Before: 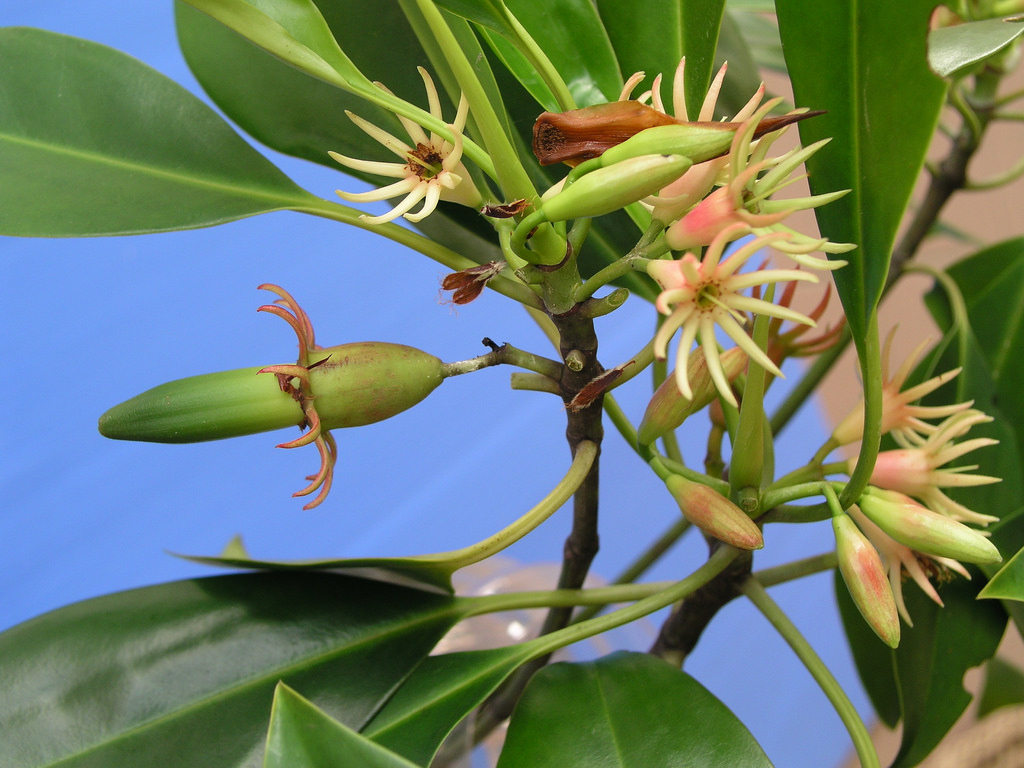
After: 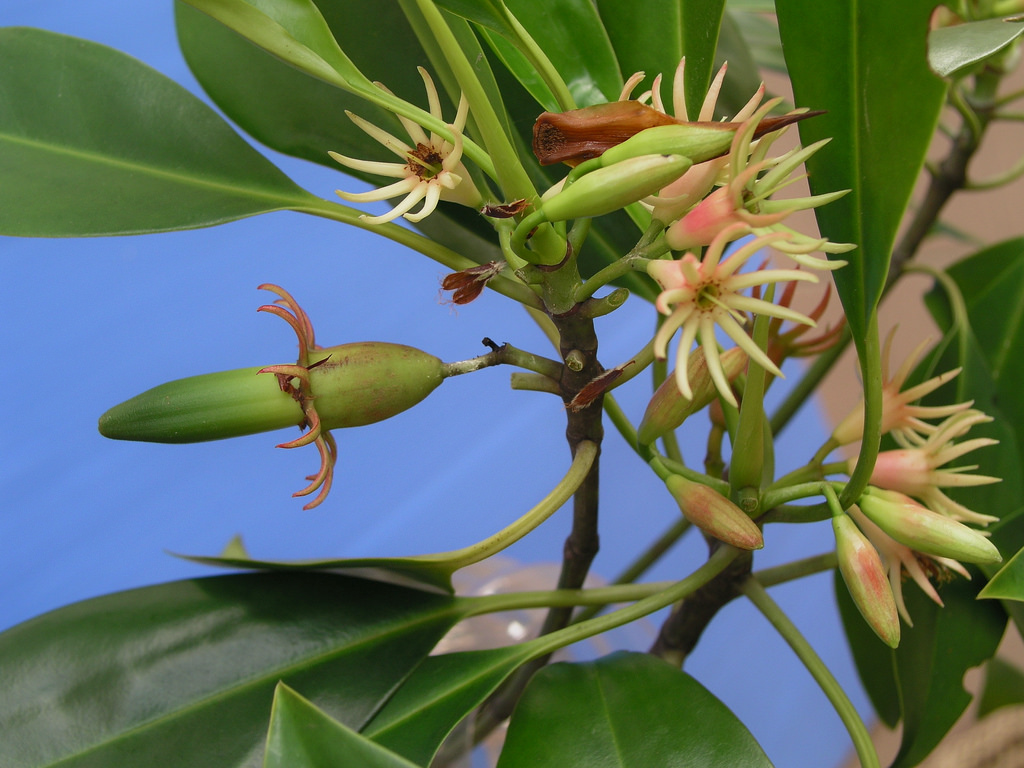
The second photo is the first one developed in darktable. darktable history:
tone equalizer: -8 EV 0.277 EV, -7 EV 0.41 EV, -6 EV 0.392 EV, -5 EV 0.26 EV, -3 EV -0.253 EV, -2 EV -0.433 EV, -1 EV -0.416 EV, +0 EV -0.237 EV
